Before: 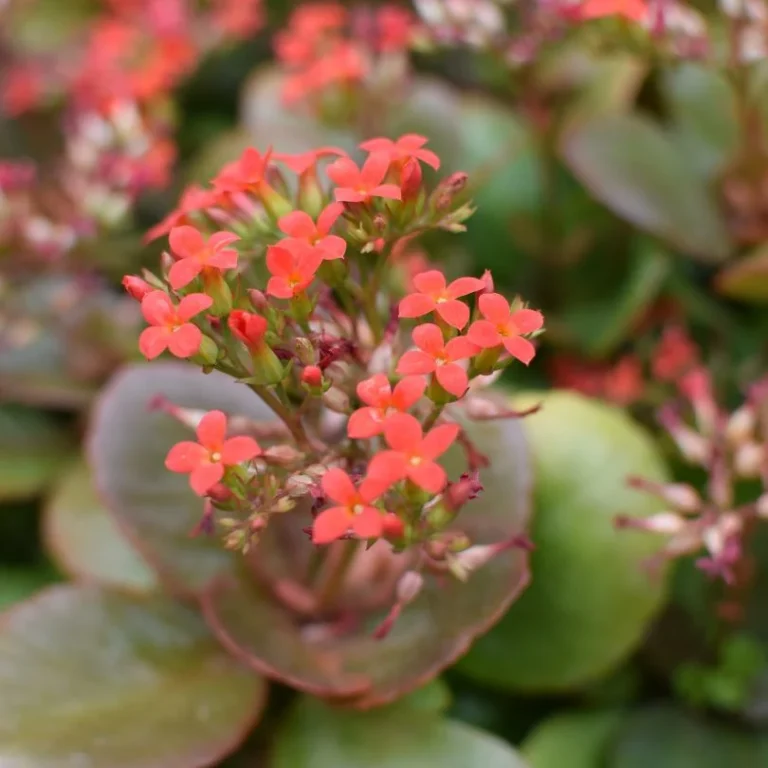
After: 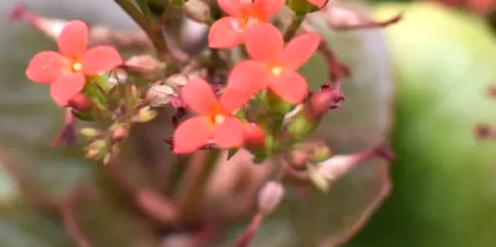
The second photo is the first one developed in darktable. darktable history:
crop: left 18.114%, top 50.829%, right 17.27%, bottom 16.922%
tone equalizer: -8 EV -0.759 EV, -7 EV -0.716 EV, -6 EV -0.625 EV, -5 EV -0.371 EV, -3 EV 0.376 EV, -2 EV 0.6 EV, -1 EV 0.677 EV, +0 EV 0.724 EV, edges refinement/feathering 500, mask exposure compensation -1.57 EV, preserve details no
